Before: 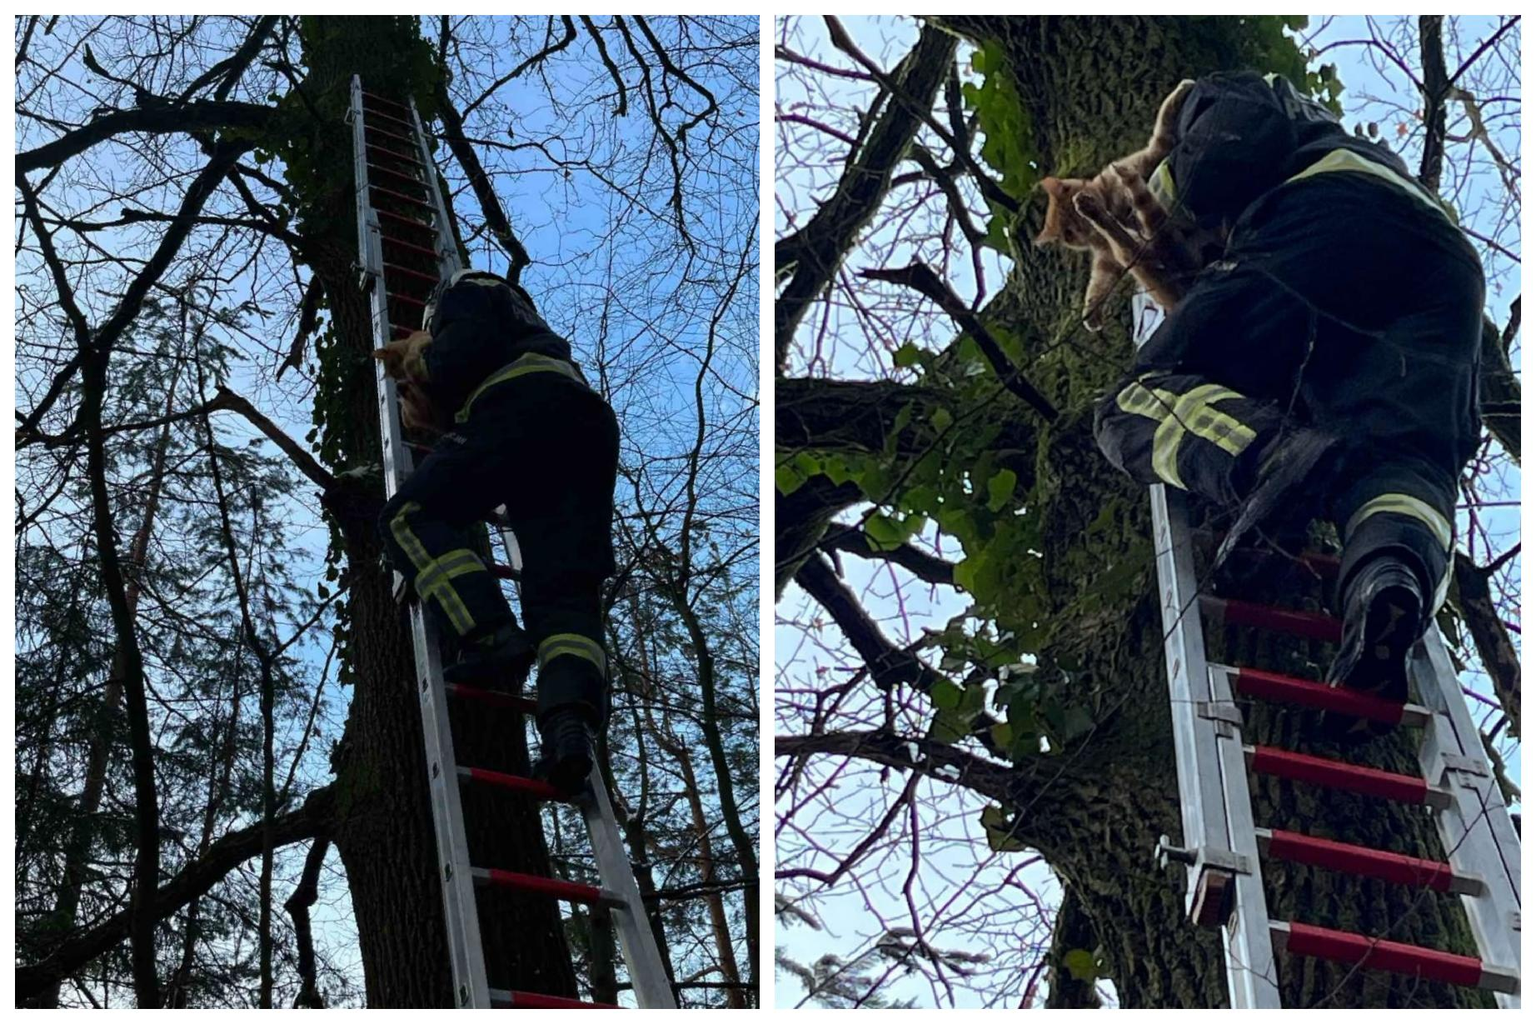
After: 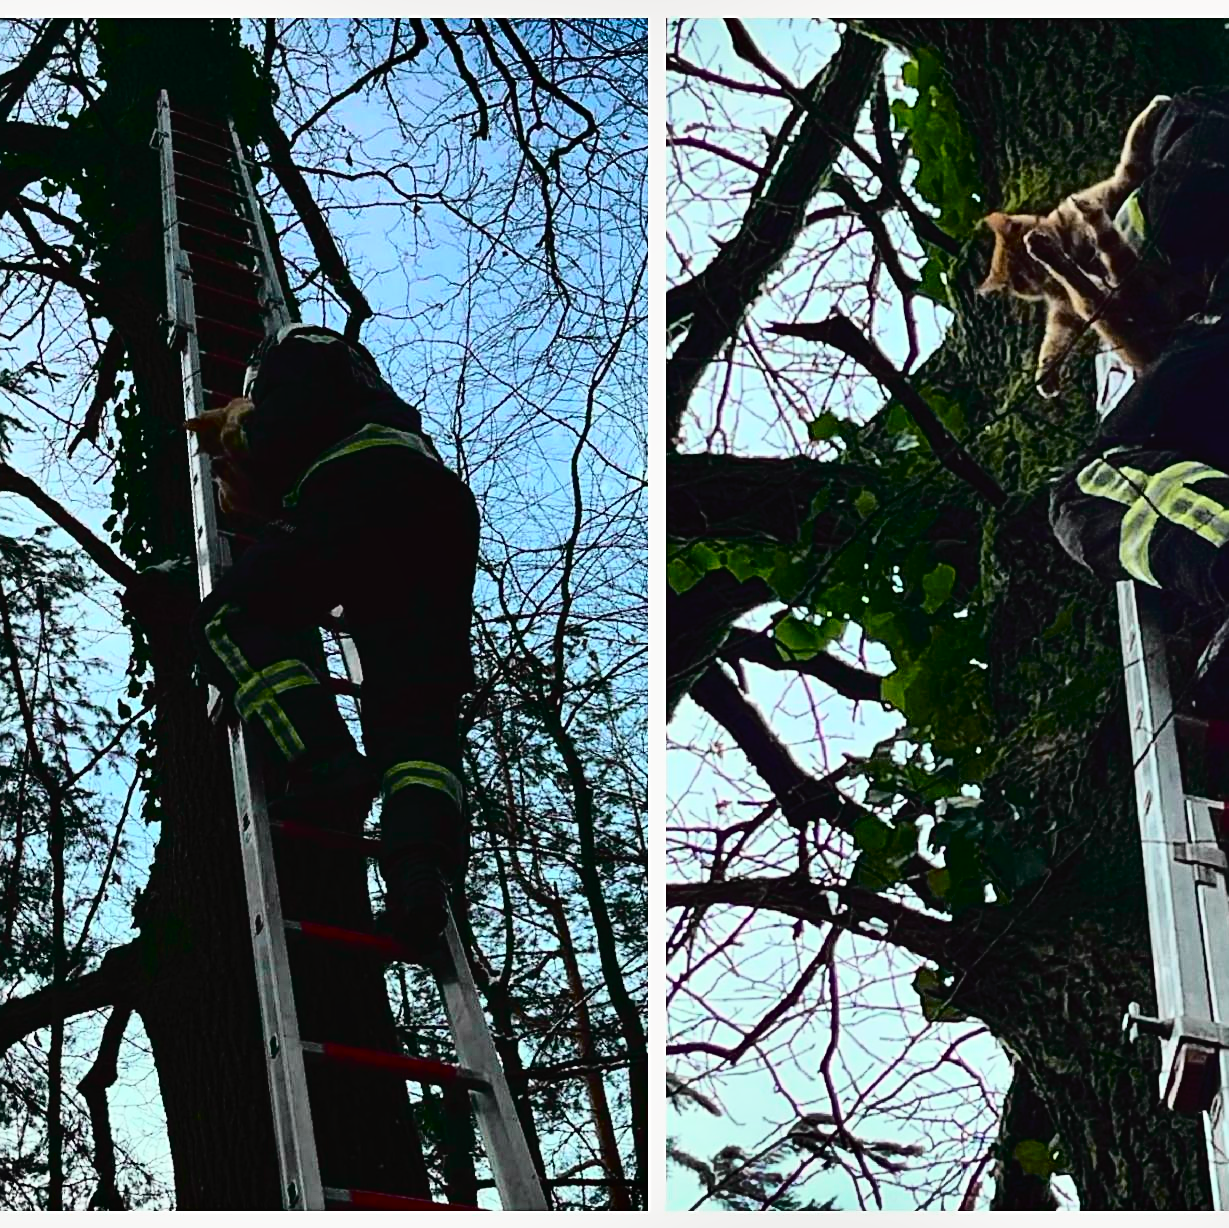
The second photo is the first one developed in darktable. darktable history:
crop and rotate: left 14.367%, right 18.981%
shadows and highlights: shadows 20.74, highlights -81.18, soften with gaussian
tone curve: curves: ch0 [(0, 0.022) (0.177, 0.086) (0.392, 0.438) (0.704, 0.844) (0.858, 0.938) (1, 0.981)]; ch1 [(0, 0) (0.402, 0.36) (0.476, 0.456) (0.498, 0.497) (0.518, 0.521) (0.58, 0.598) (0.619, 0.65) (0.692, 0.737) (1, 1)]; ch2 [(0, 0) (0.415, 0.438) (0.483, 0.499) (0.503, 0.503) (0.526, 0.532) (0.563, 0.604) (0.626, 0.697) (0.699, 0.753) (0.997, 0.858)], color space Lab, independent channels, preserve colors none
sharpen: on, module defaults
